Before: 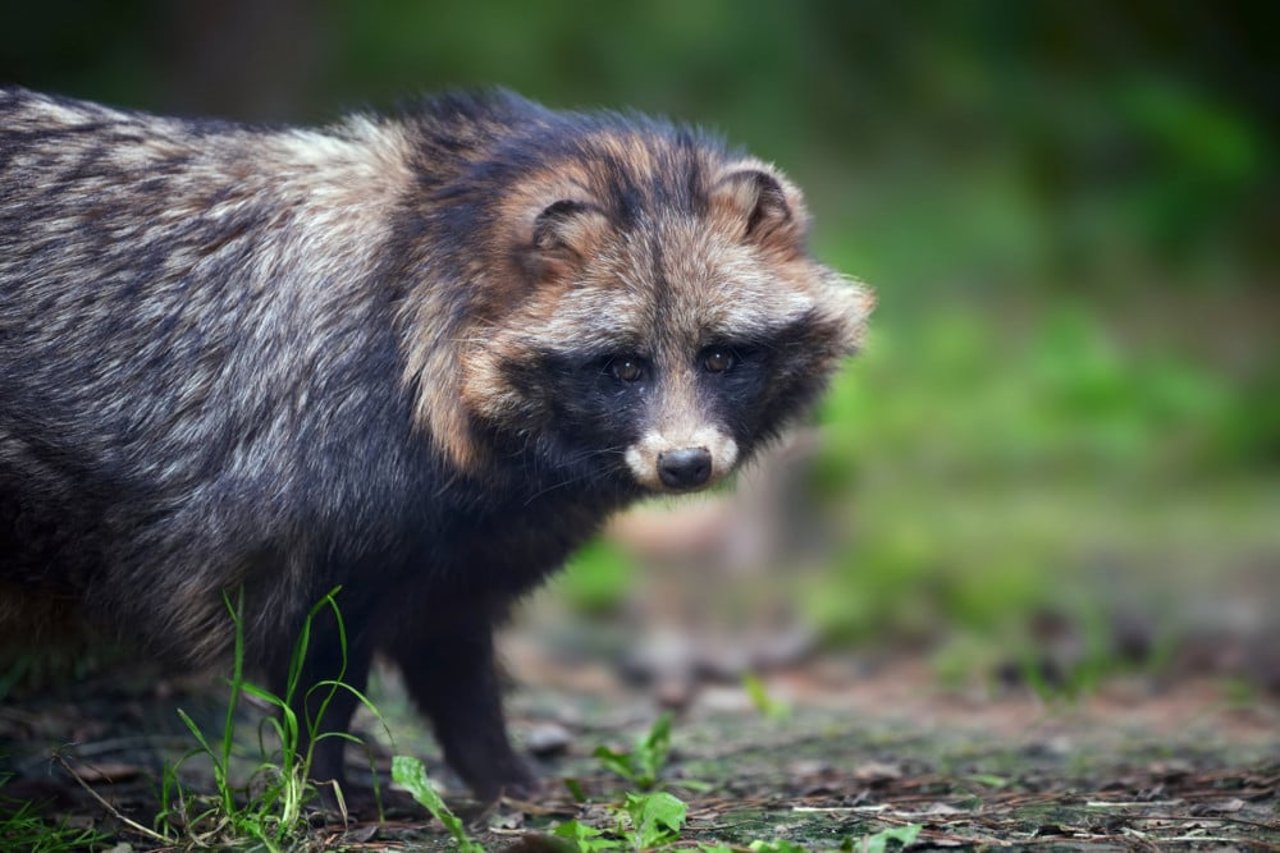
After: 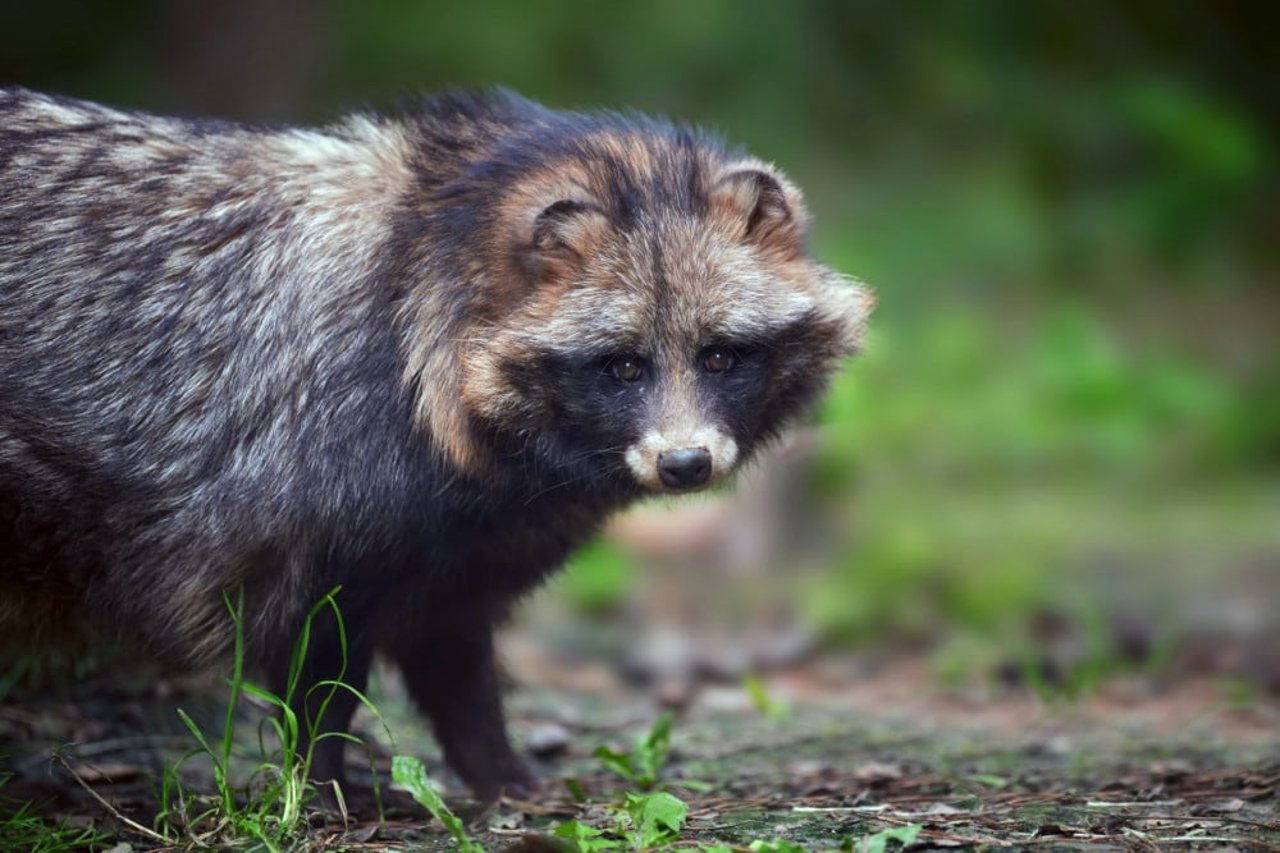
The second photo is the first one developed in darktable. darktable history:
color correction: highlights a* -2.73, highlights b* -2.09, shadows a* 2.41, shadows b* 2.73
shadows and highlights: shadows 24.5, highlights -78.15, soften with gaussian
